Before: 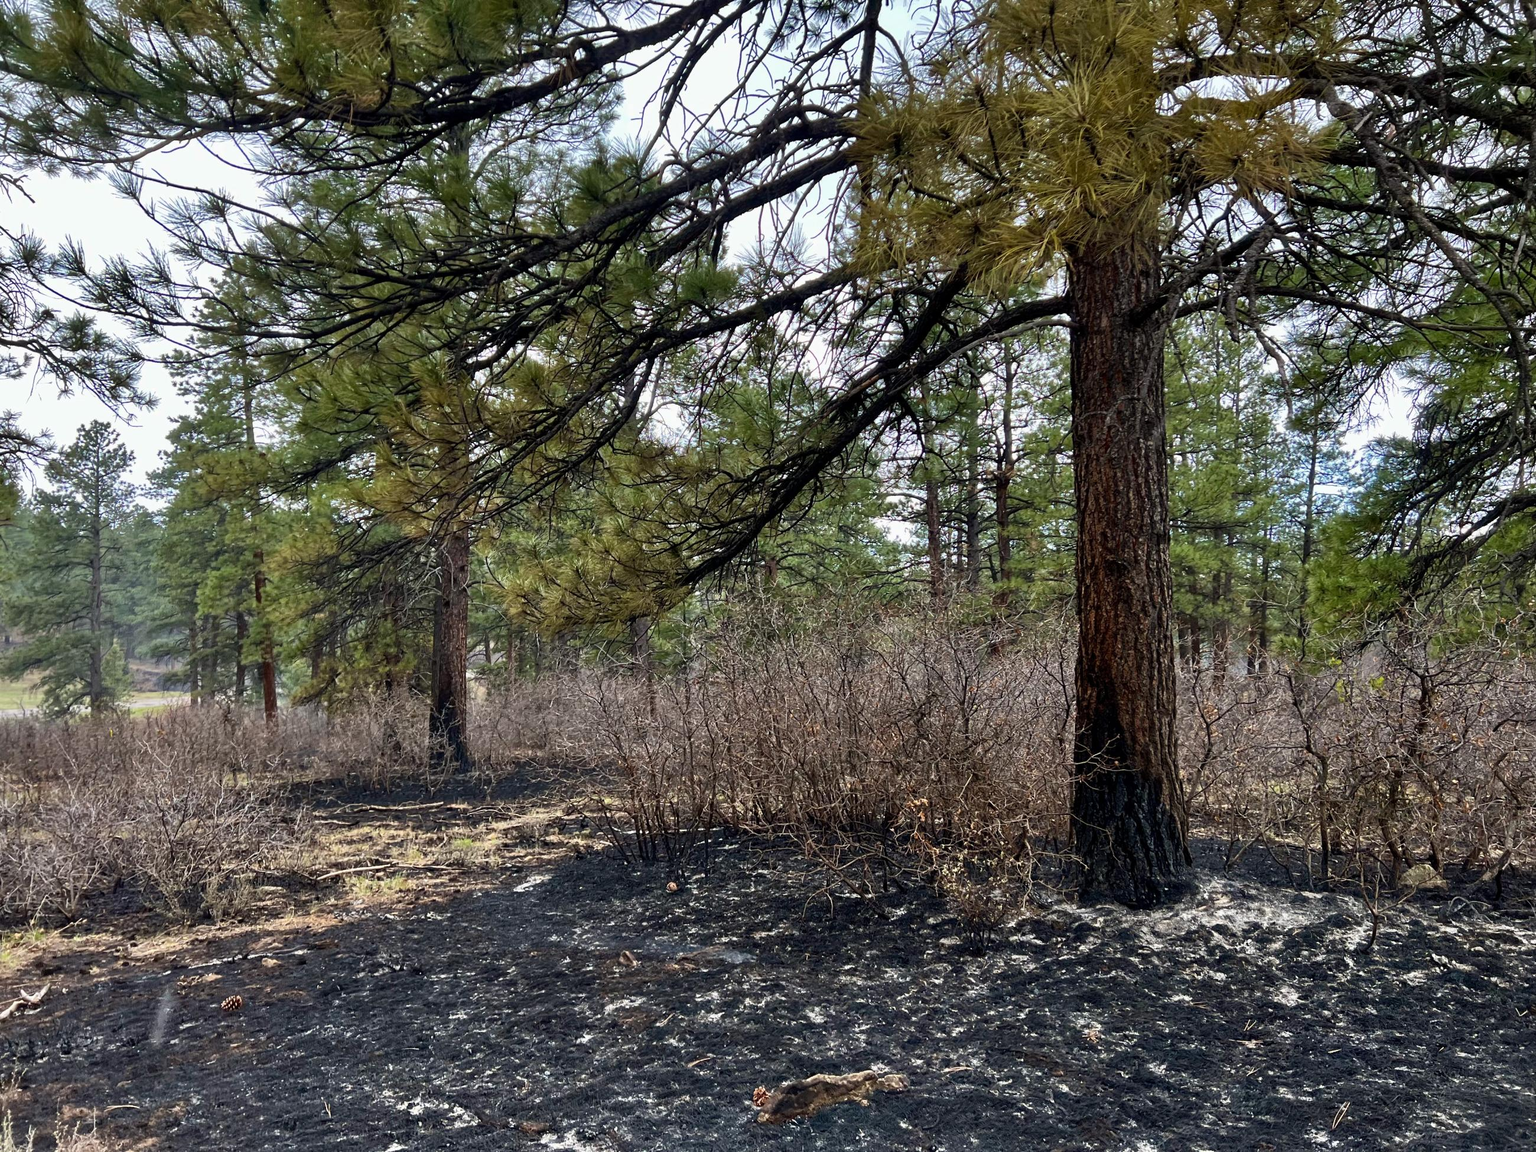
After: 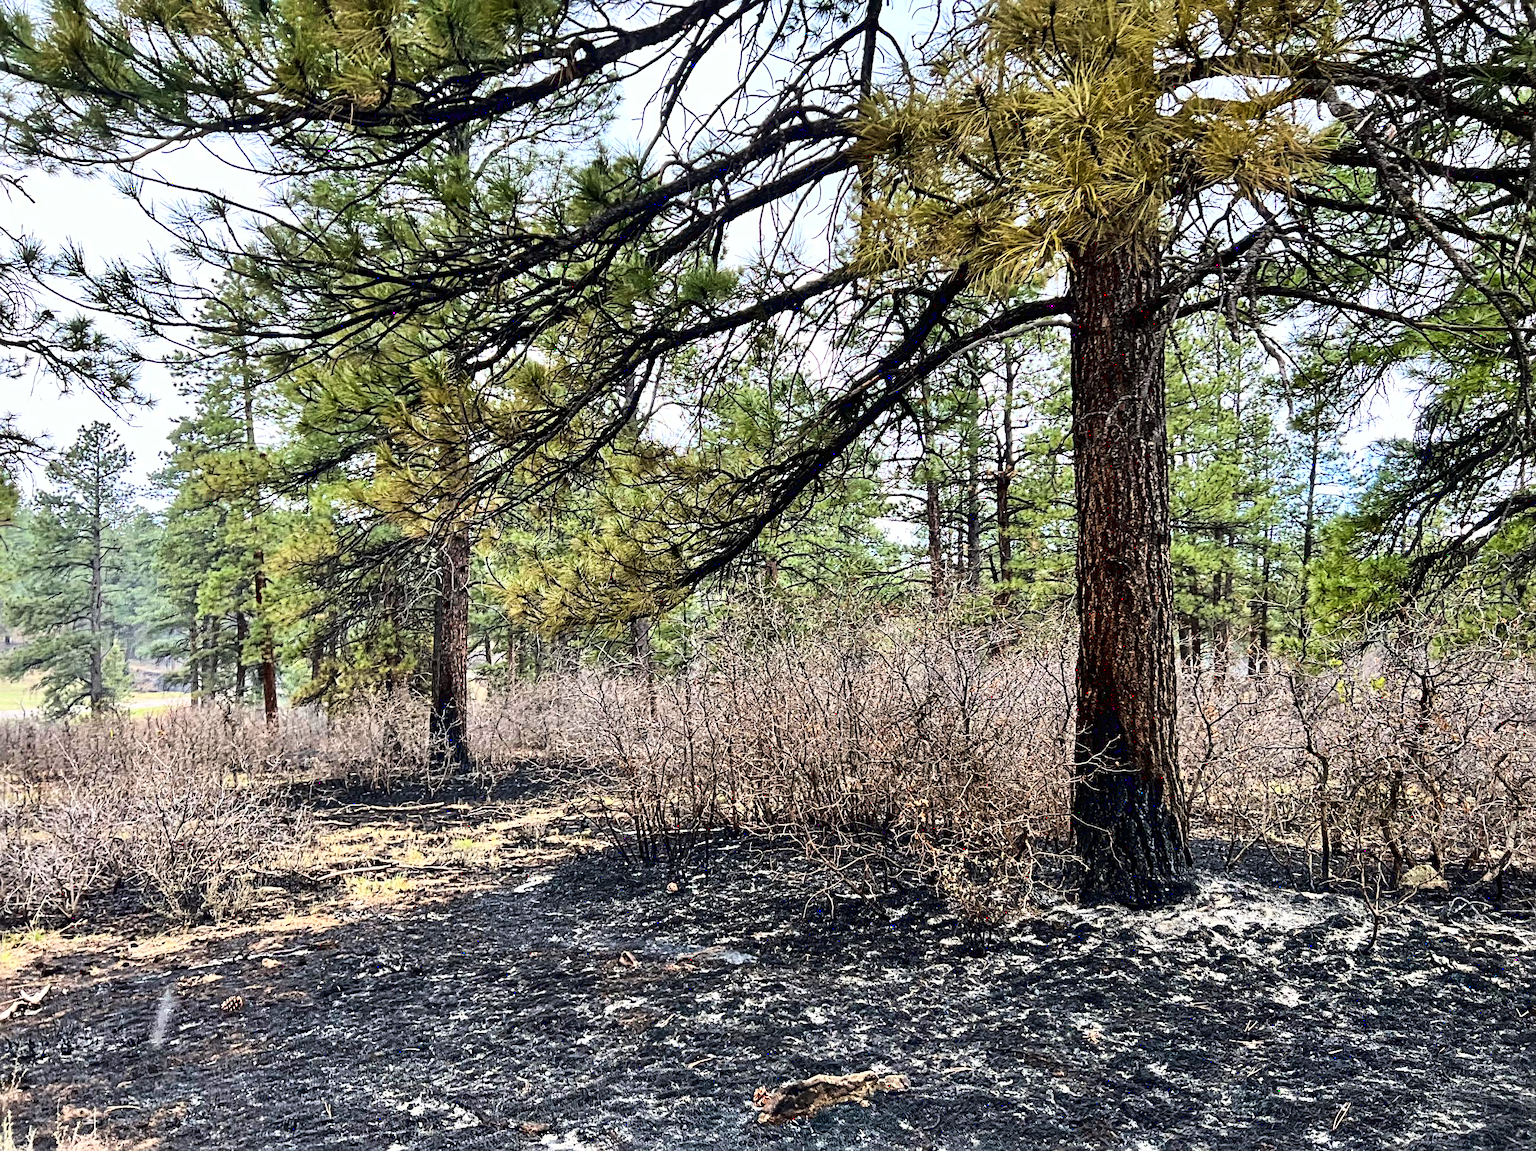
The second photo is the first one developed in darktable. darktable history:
base curve: curves: ch0 [(0, 0.003) (0.001, 0.002) (0.006, 0.004) (0.02, 0.022) (0.048, 0.086) (0.094, 0.234) (0.162, 0.431) (0.258, 0.629) (0.385, 0.8) (0.548, 0.918) (0.751, 0.988) (1, 1)]
sharpen: radius 3.993
